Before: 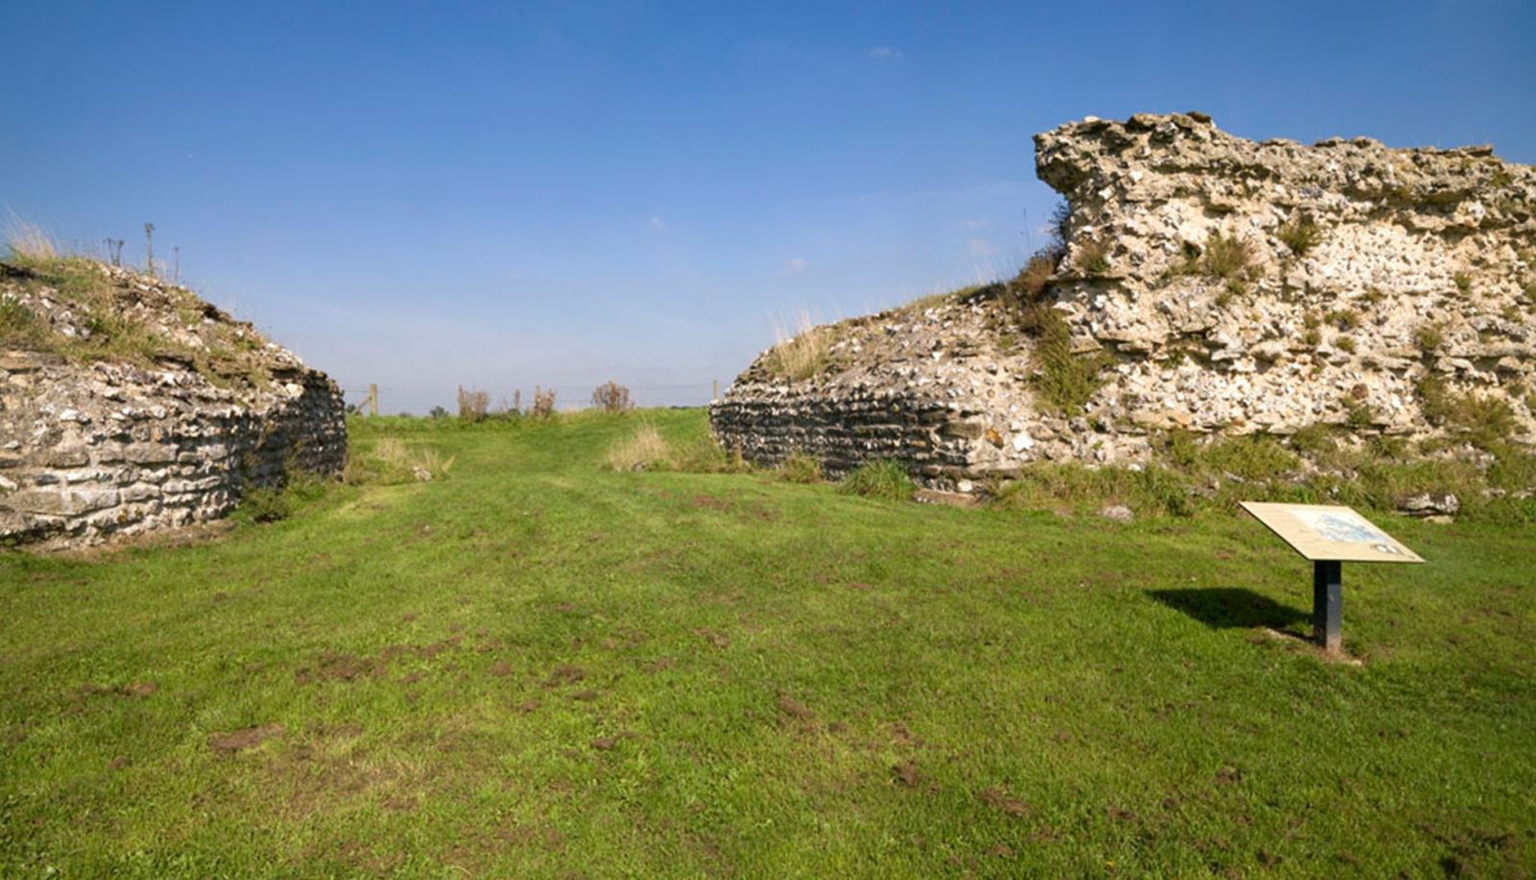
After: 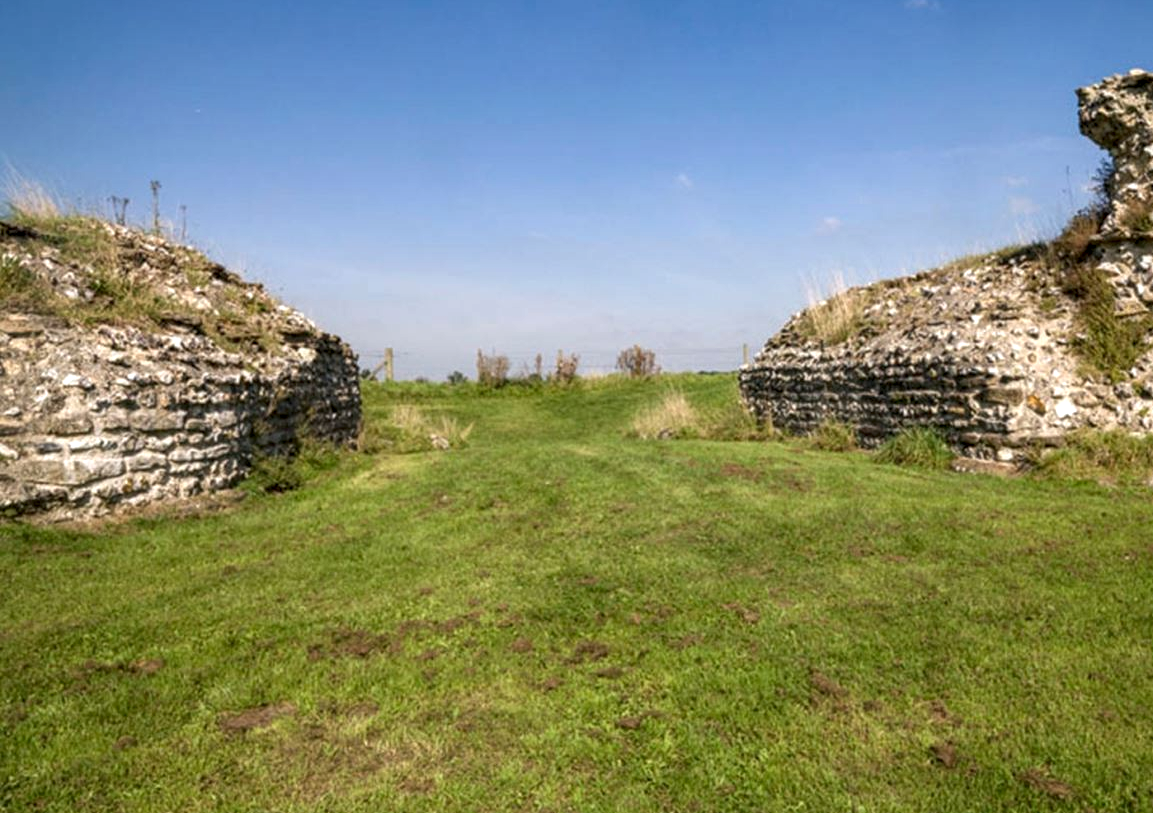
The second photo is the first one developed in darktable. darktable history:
crop: top 5.767%, right 27.882%, bottom 5.492%
tone equalizer: on, module defaults
local contrast: highlights 61%, detail 143%, midtone range 0.432
exposure: compensate highlight preservation false
